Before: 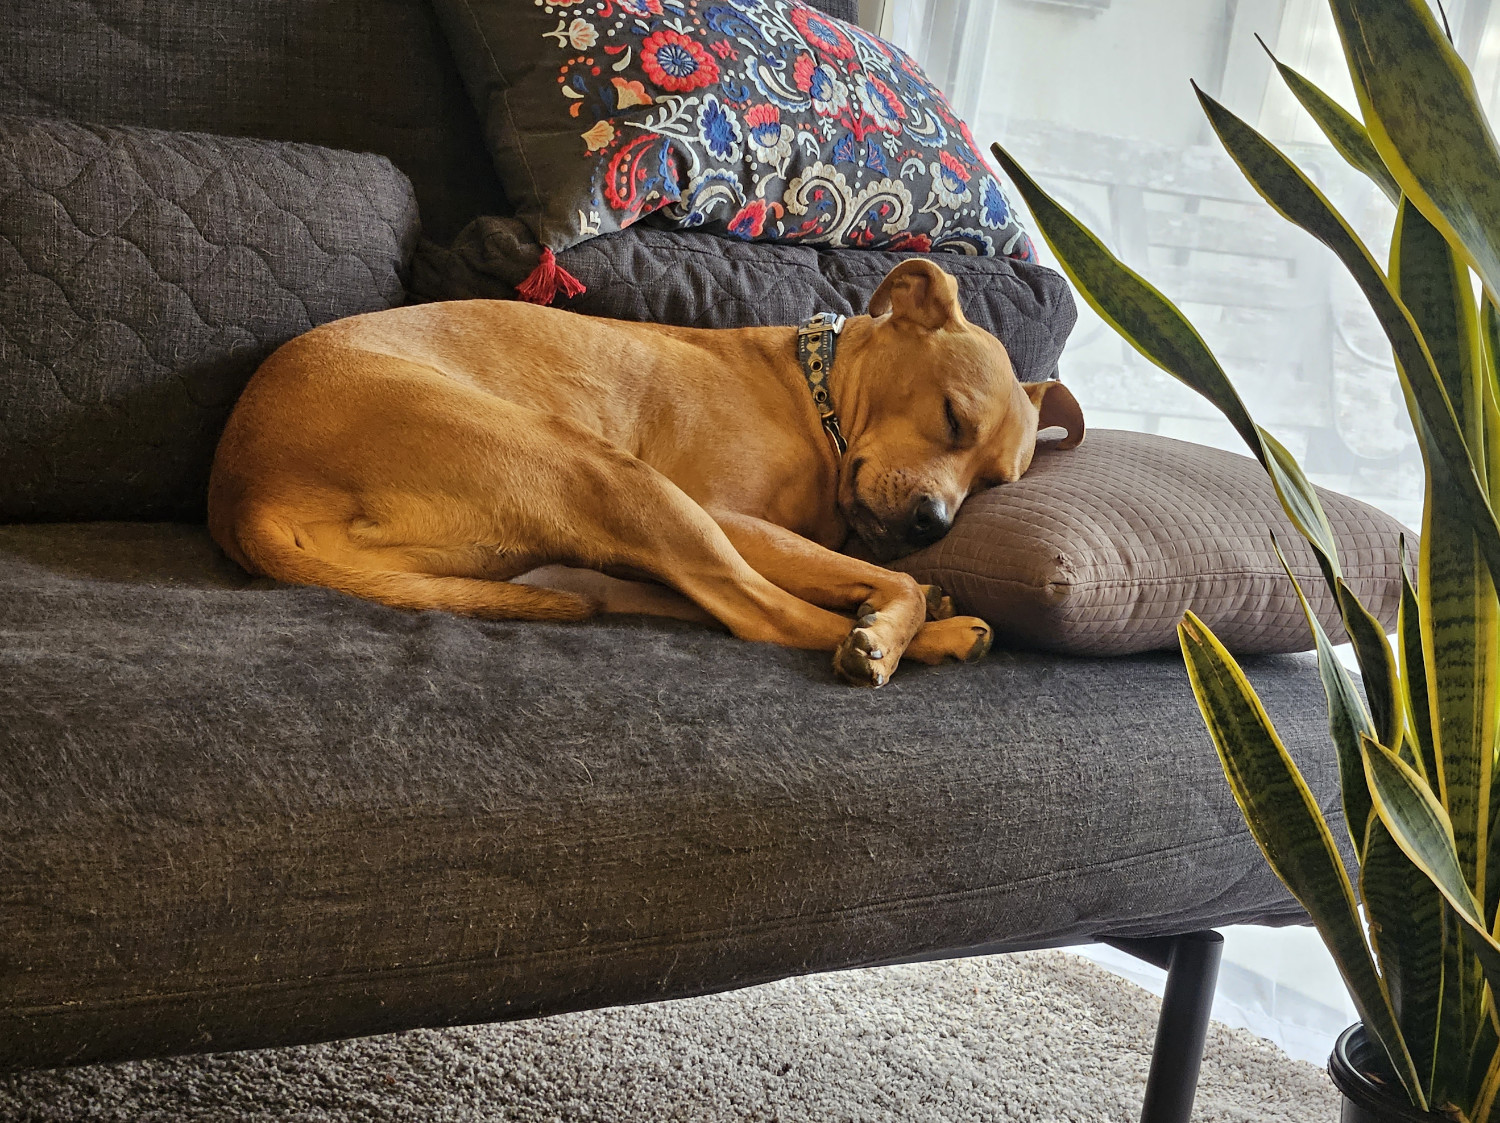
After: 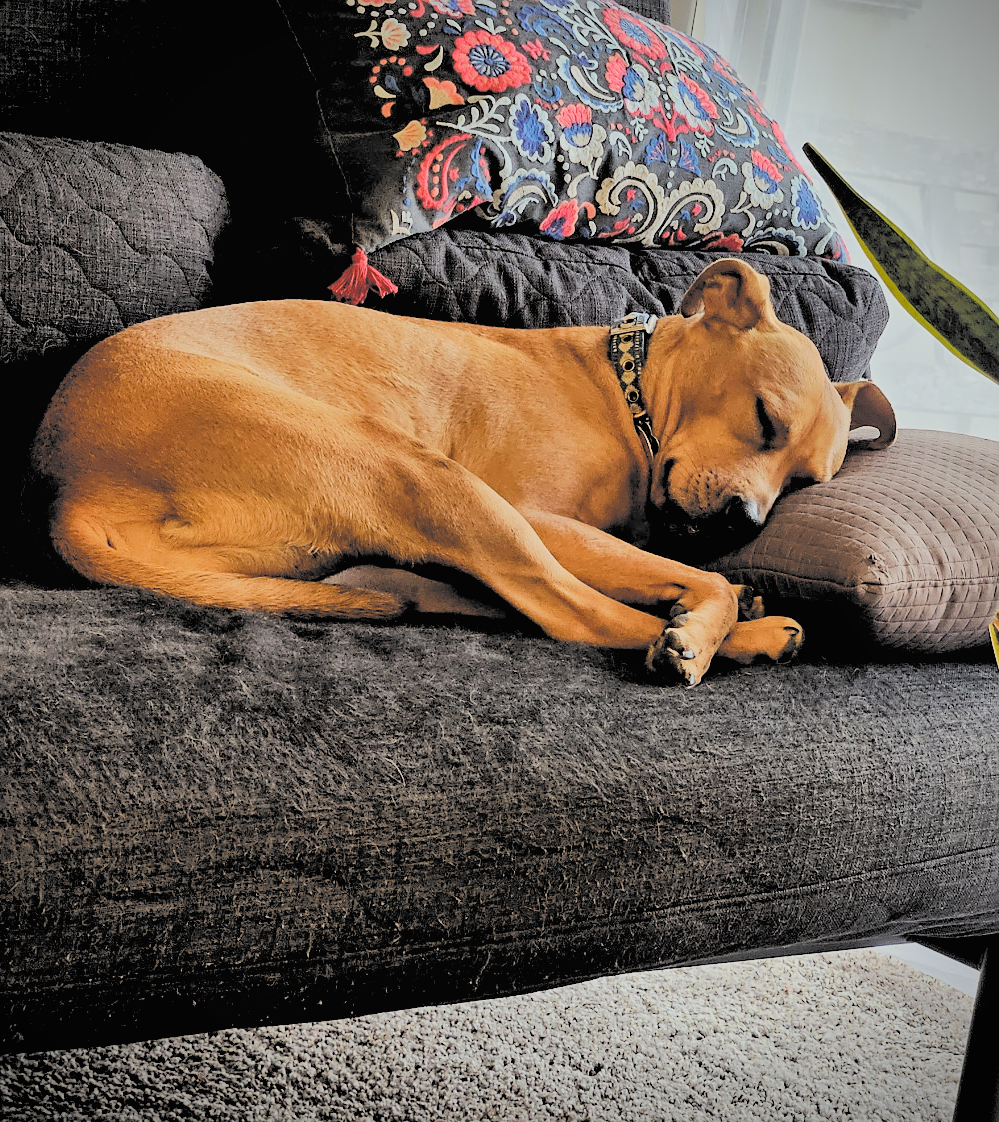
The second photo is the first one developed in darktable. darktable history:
filmic rgb: black relative exposure -2.8 EV, white relative exposure 4.56 EV, hardness 1.73, contrast 1.243, color science v5 (2021), contrast in shadows safe, contrast in highlights safe
crop and rotate: left 12.537%, right 20.834%
vignetting: fall-off start 91.14%, brightness -0.575, unbound false
tone equalizer: on, module defaults
exposure: compensate highlight preservation false
sharpen: radius 1.244, amount 0.292, threshold 0.112
shadows and highlights: on, module defaults
contrast brightness saturation: contrast 0.141, brightness 0.207
